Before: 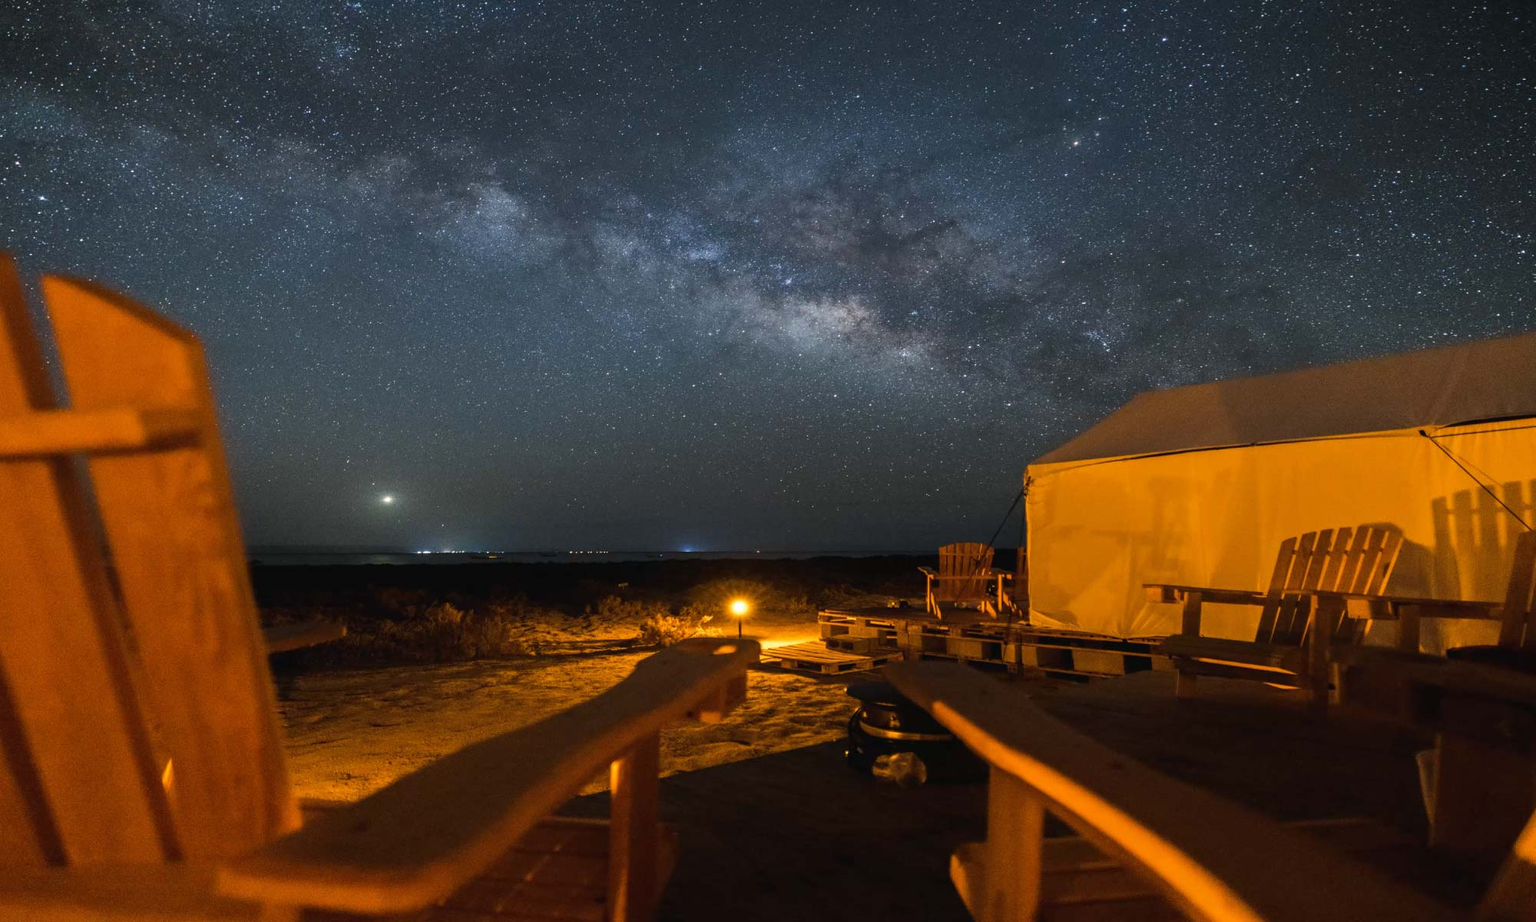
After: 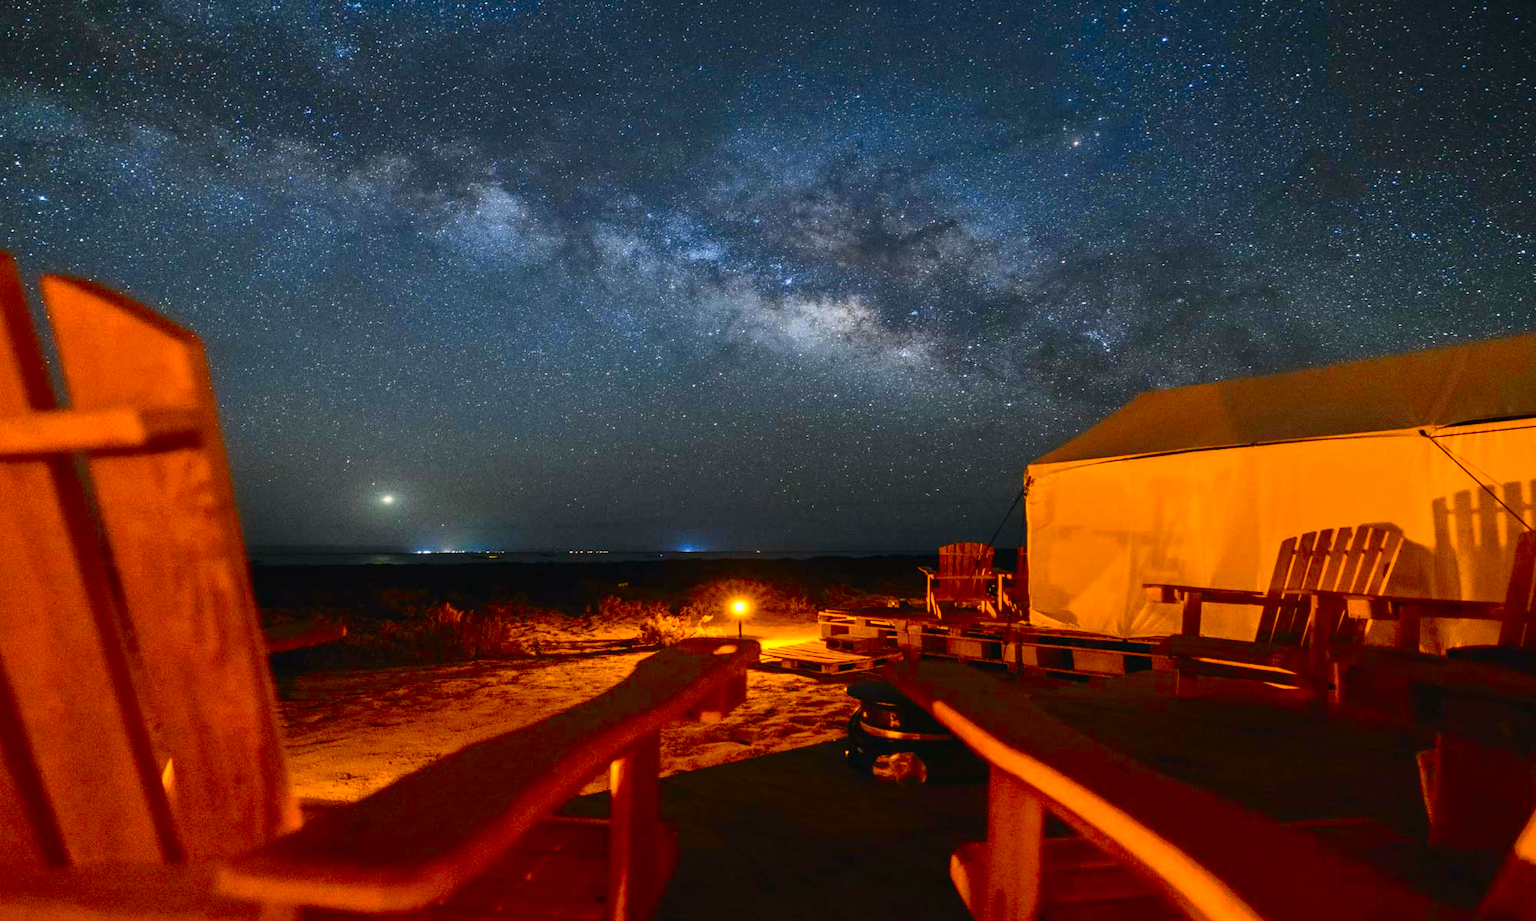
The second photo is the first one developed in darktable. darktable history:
tone curve: curves: ch0 [(0, 0) (0.187, 0.12) (0.384, 0.363) (0.577, 0.681) (0.735, 0.881) (0.864, 0.959) (1, 0.987)]; ch1 [(0, 0) (0.402, 0.36) (0.476, 0.466) (0.501, 0.501) (0.518, 0.514) (0.564, 0.614) (0.614, 0.664) (0.741, 0.829) (1, 1)]; ch2 [(0, 0) (0.429, 0.387) (0.483, 0.481) (0.503, 0.501) (0.522, 0.531) (0.564, 0.605) (0.615, 0.697) (0.702, 0.774) (1, 0.895)], color space Lab, independent channels
shadows and highlights: on, module defaults
